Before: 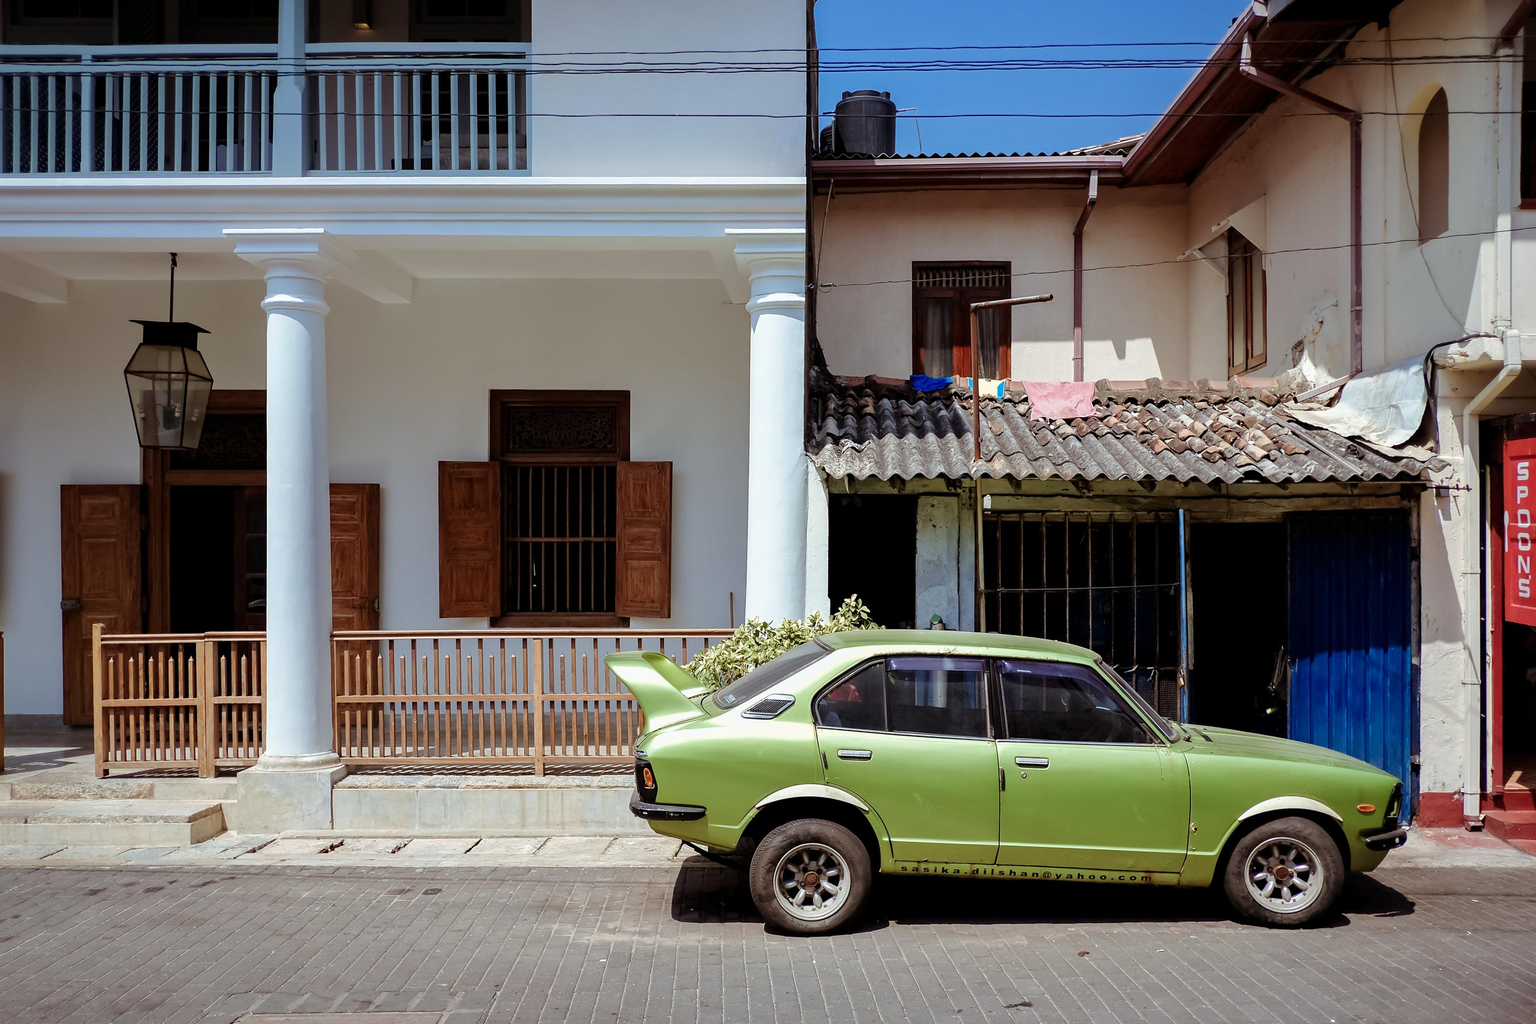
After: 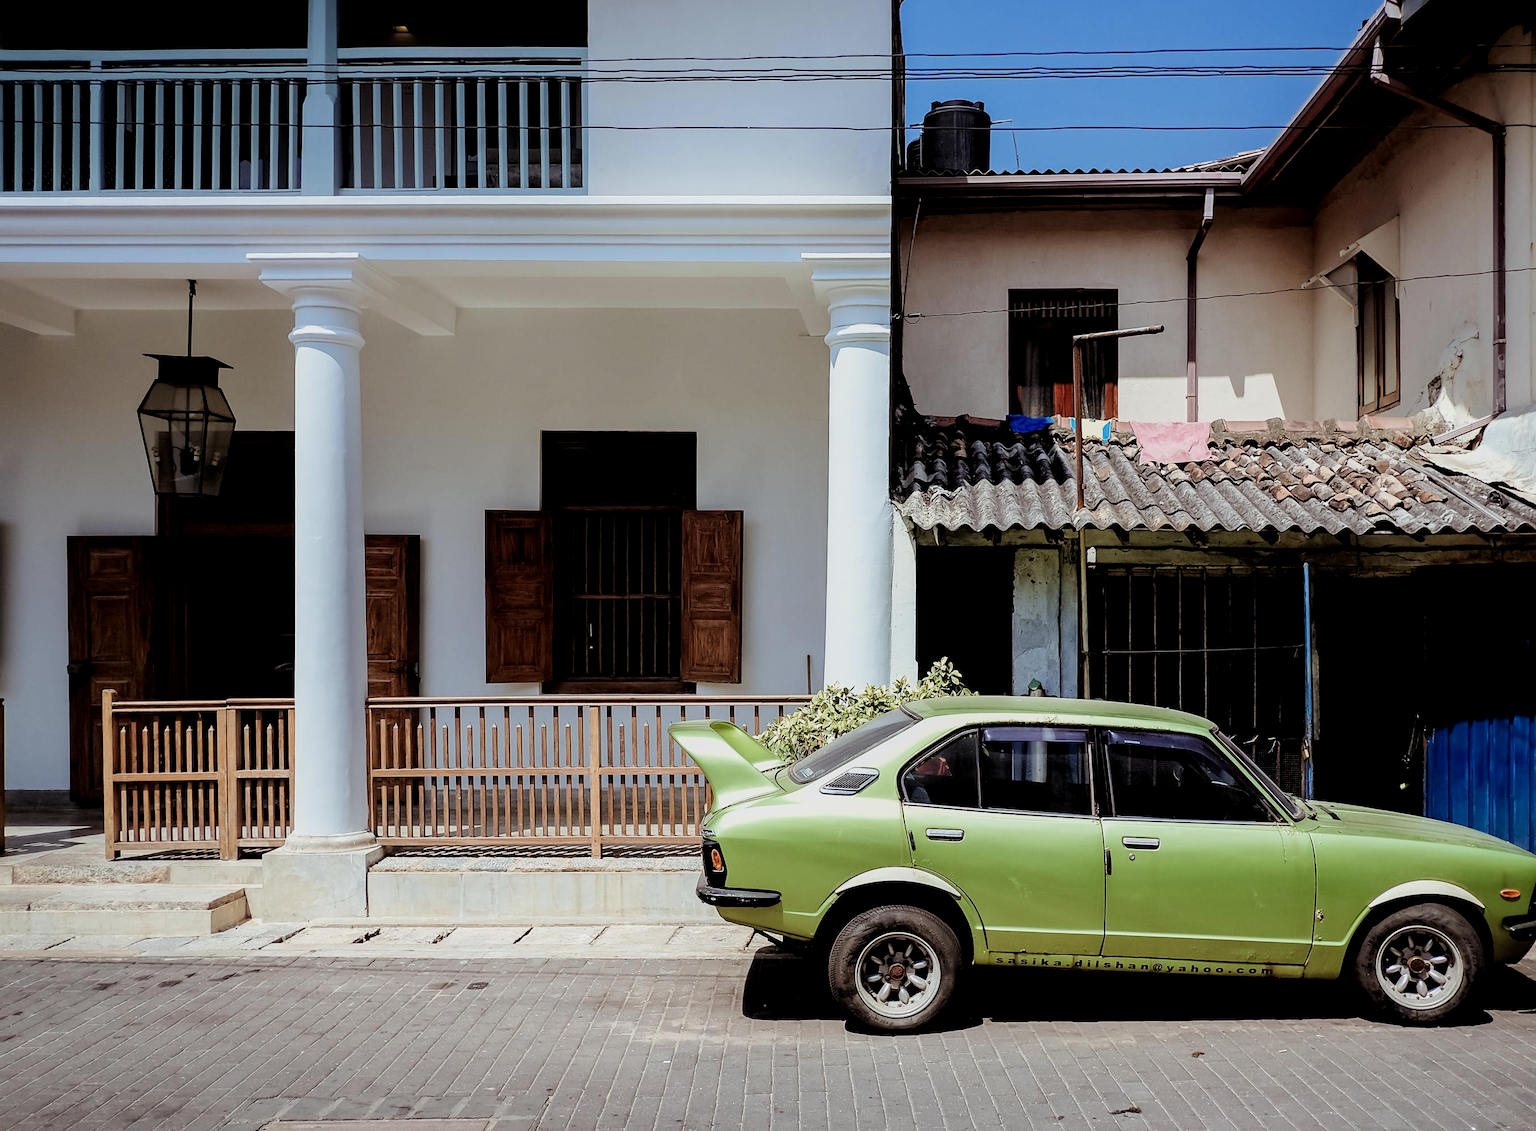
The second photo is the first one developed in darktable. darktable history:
sharpen: amount 0.2
filmic rgb: black relative exposure -5 EV, hardness 2.88, contrast 1.3
crop: right 9.509%, bottom 0.031%
shadows and highlights: shadows -24.28, highlights 49.77, soften with gaussian
local contrast: highlights 100%, shadows 100%, detail 120%, midtone range 0.2
color correction: saturation 0.98
